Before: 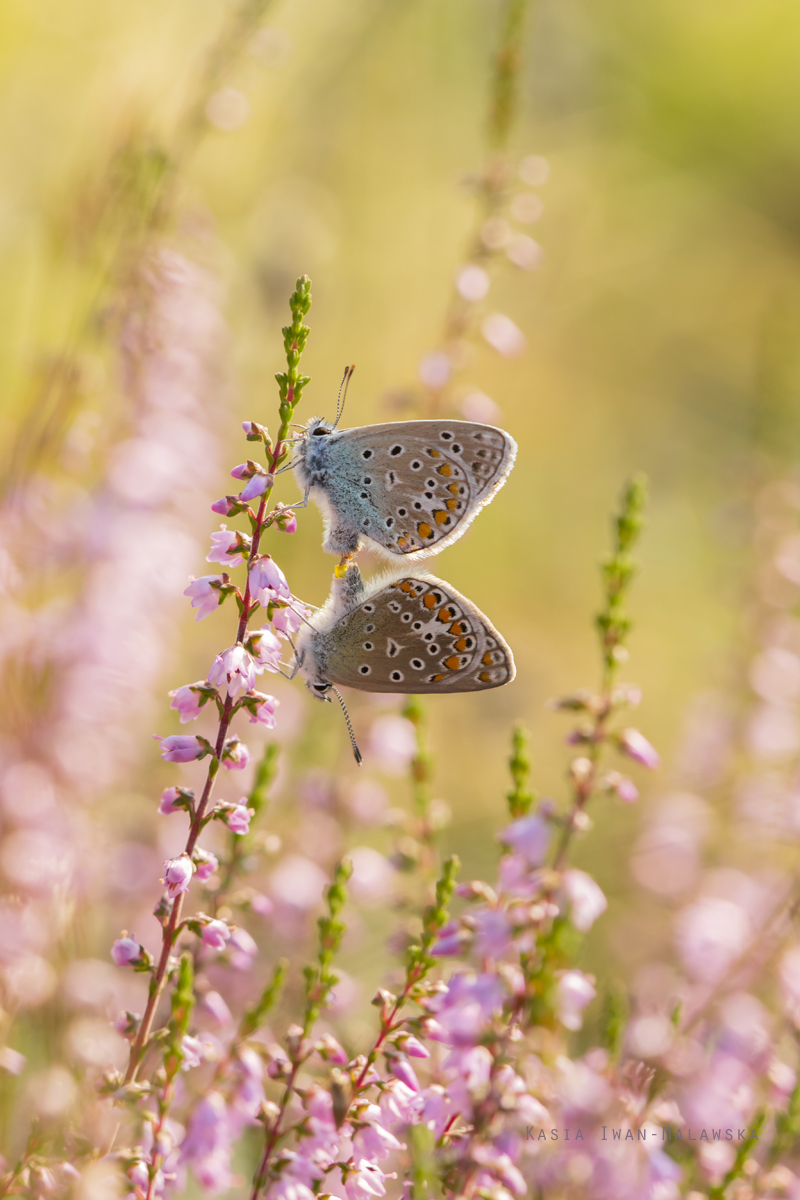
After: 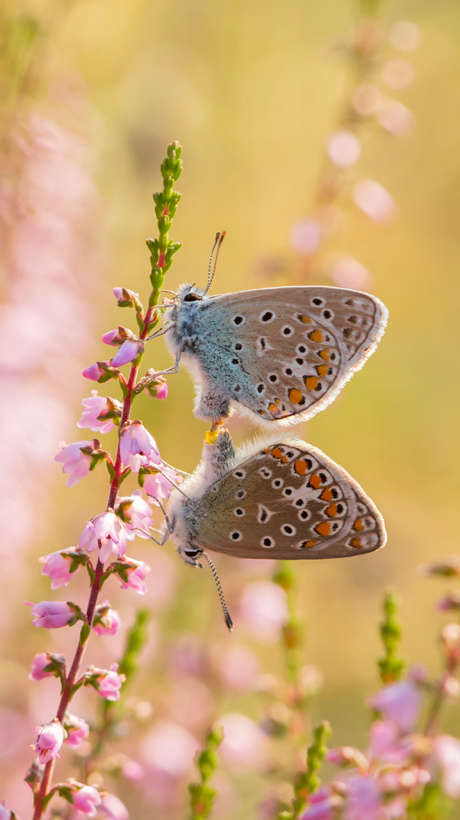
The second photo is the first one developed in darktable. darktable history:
crop: left 16.241%, top 11.244%, right 26.076%, bottom 20.409%
